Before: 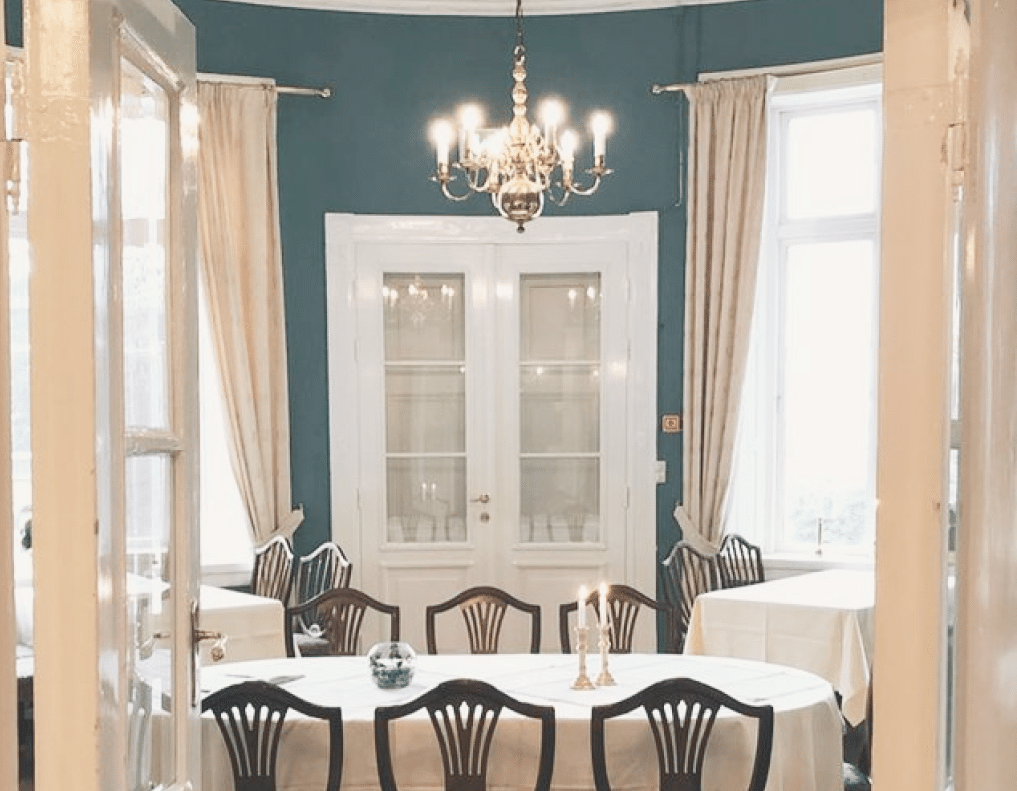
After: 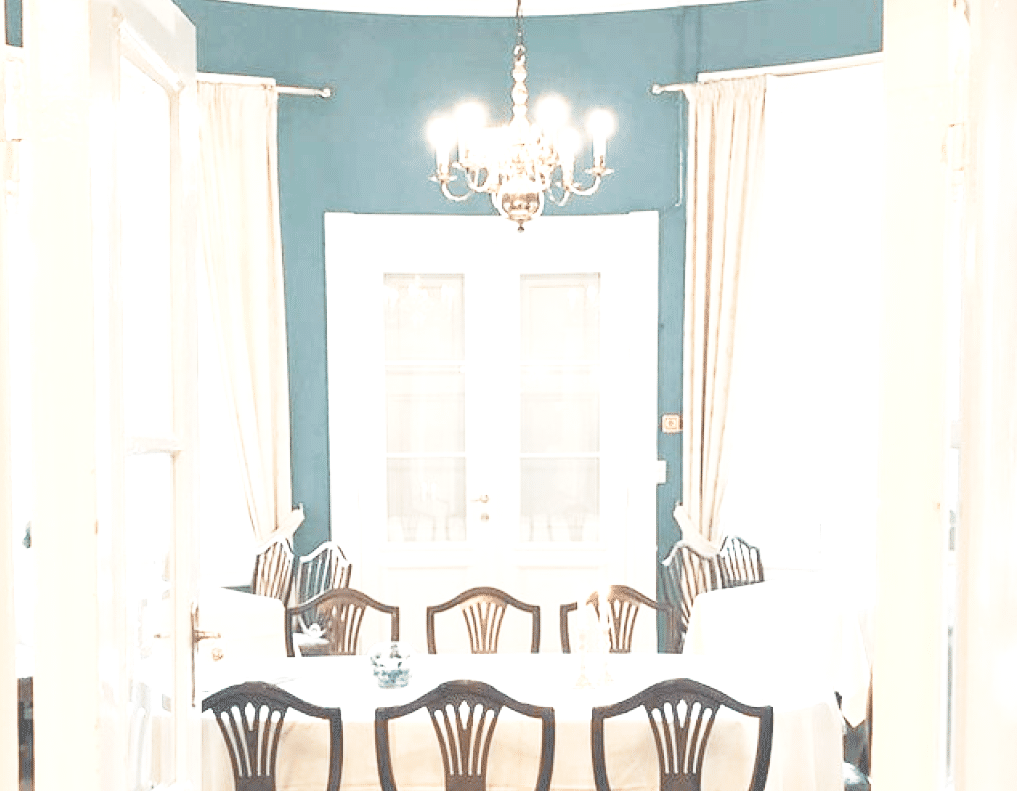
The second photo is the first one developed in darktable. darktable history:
base curve: curves: ch0 [(0, 0) (0.028, 0.03) (0.121, 0.232) (0.46, 0.748) (0.859, 0.968) (1, 1)], preserve colors none
exposure: exposure 1 EV, compensate highlight preservation false
